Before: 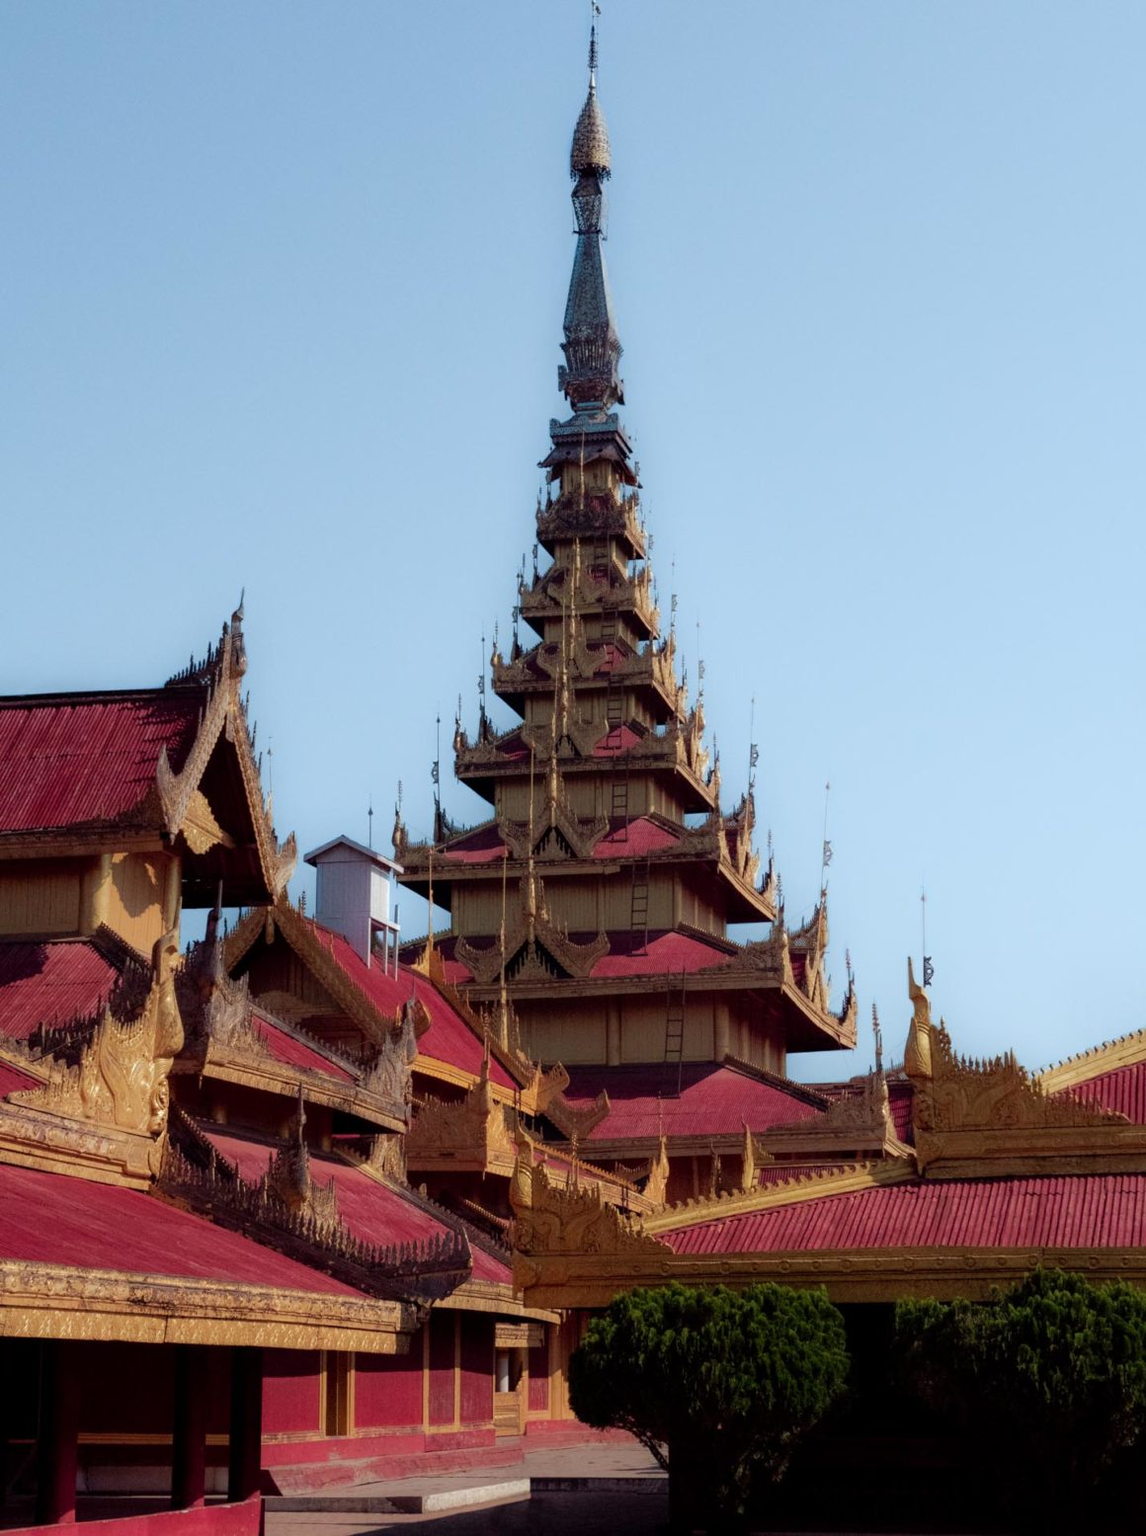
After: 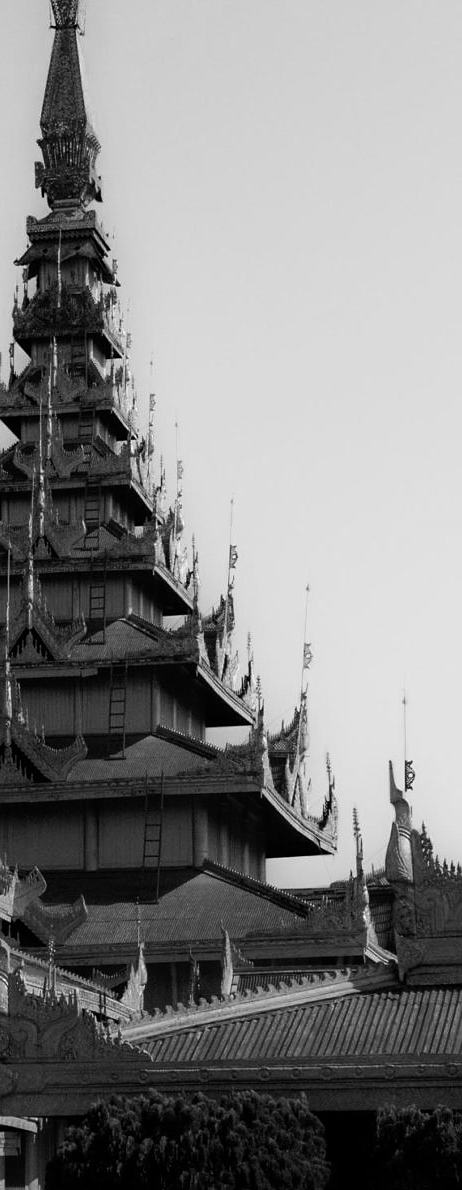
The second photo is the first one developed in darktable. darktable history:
sharpen: radius 1
crop: left 45.721%, top 13.393%, right 14.118%, bottom 10.01%
monochrome: on, module defaults
contrast brightness saturation: contrast 0.18, saturation 0.3
